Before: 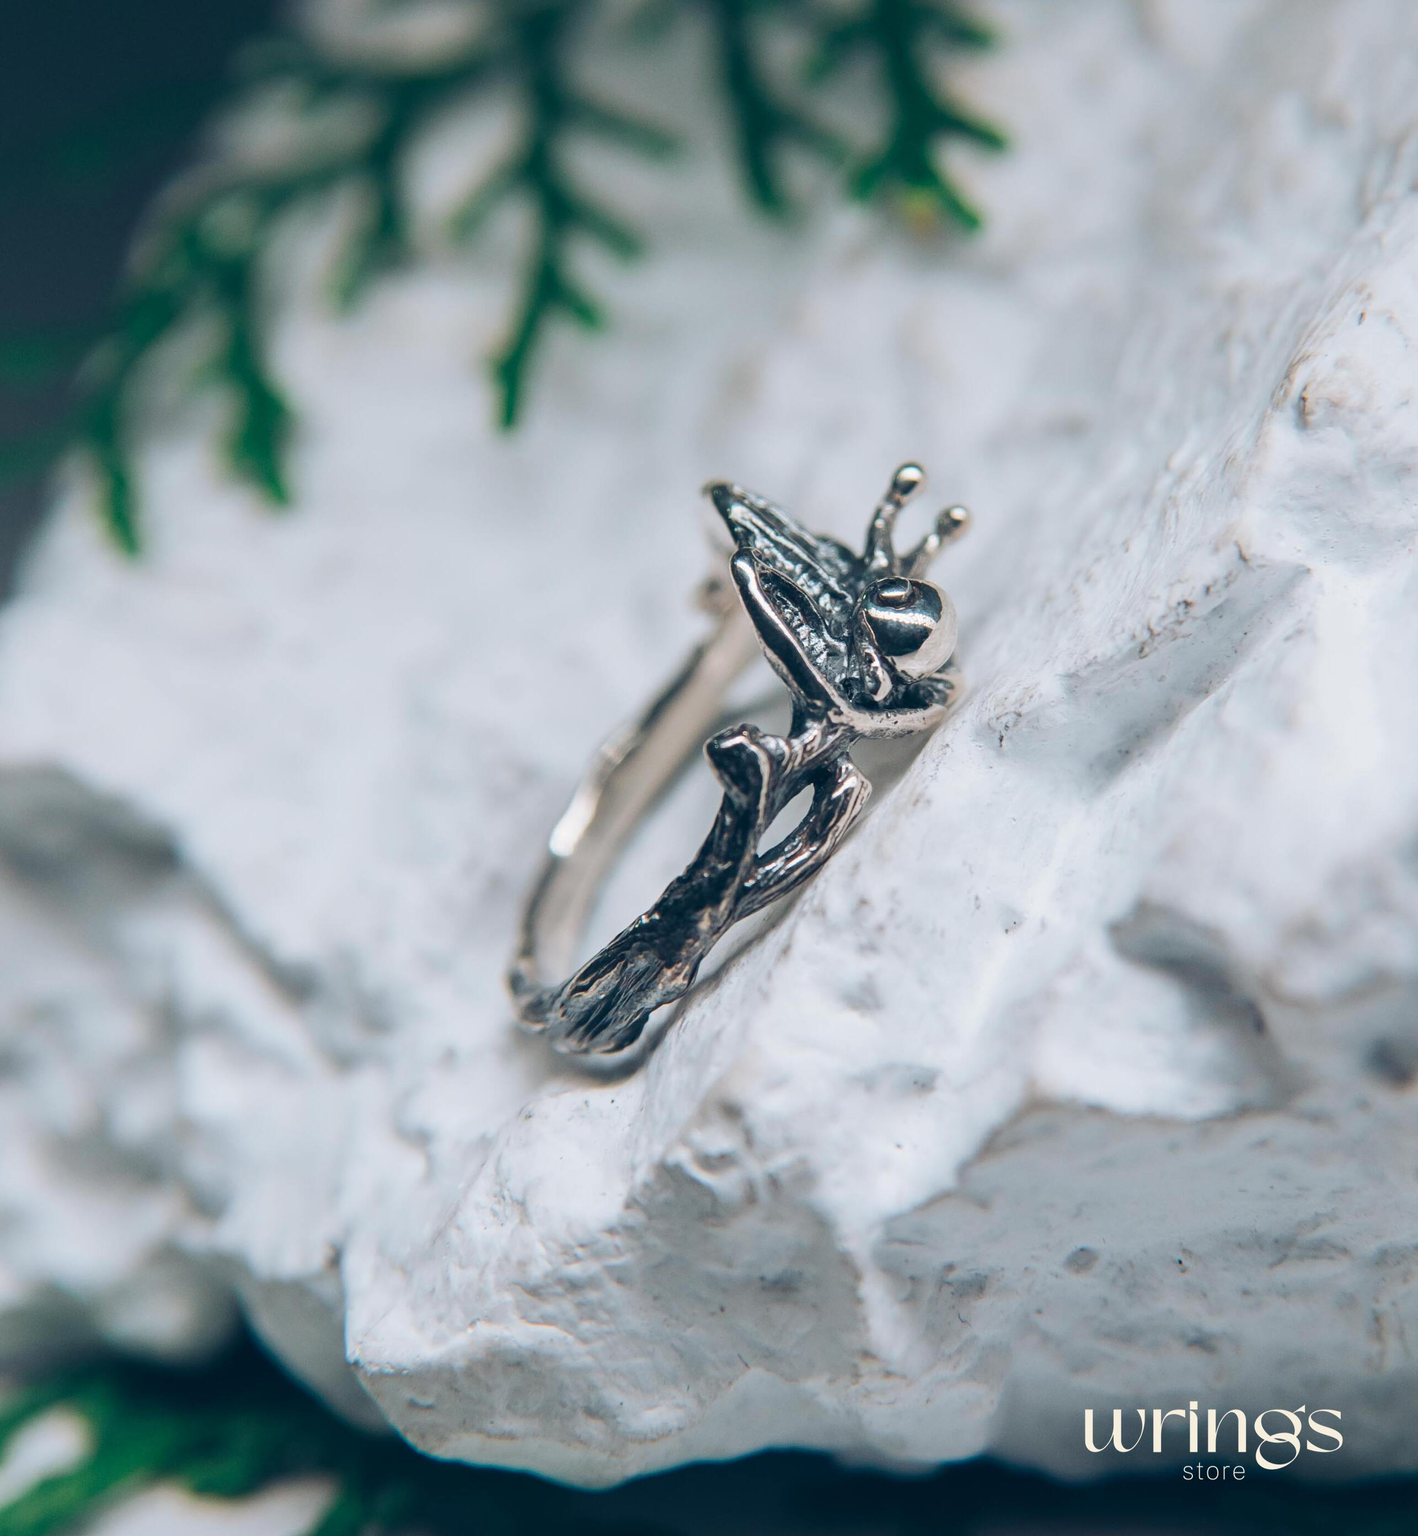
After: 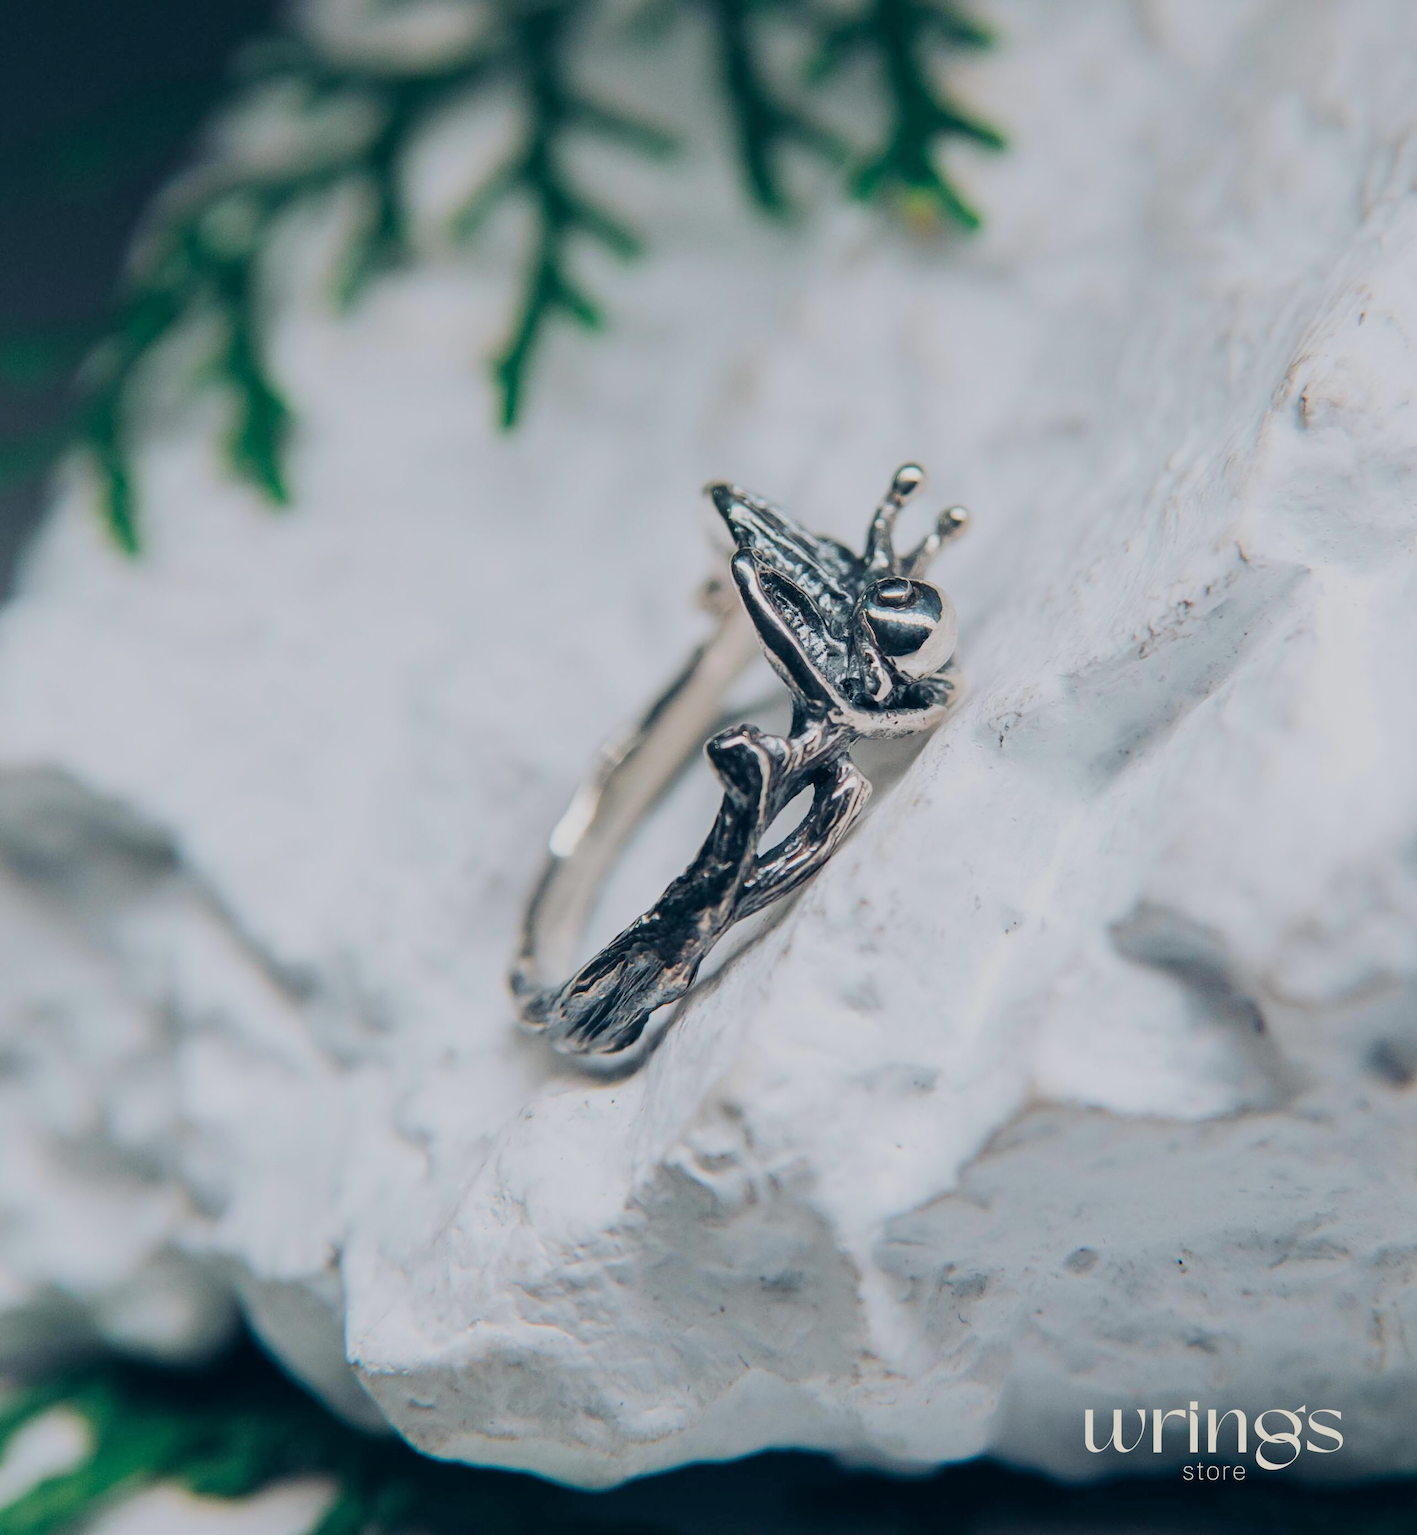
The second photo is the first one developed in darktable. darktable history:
exposure: exposure 0.161 EV, compensate highlight preservation false
filmic rgb: black relative exposure -7.65 EV, white relative exposure 4.56 EV, hardness 3.61
